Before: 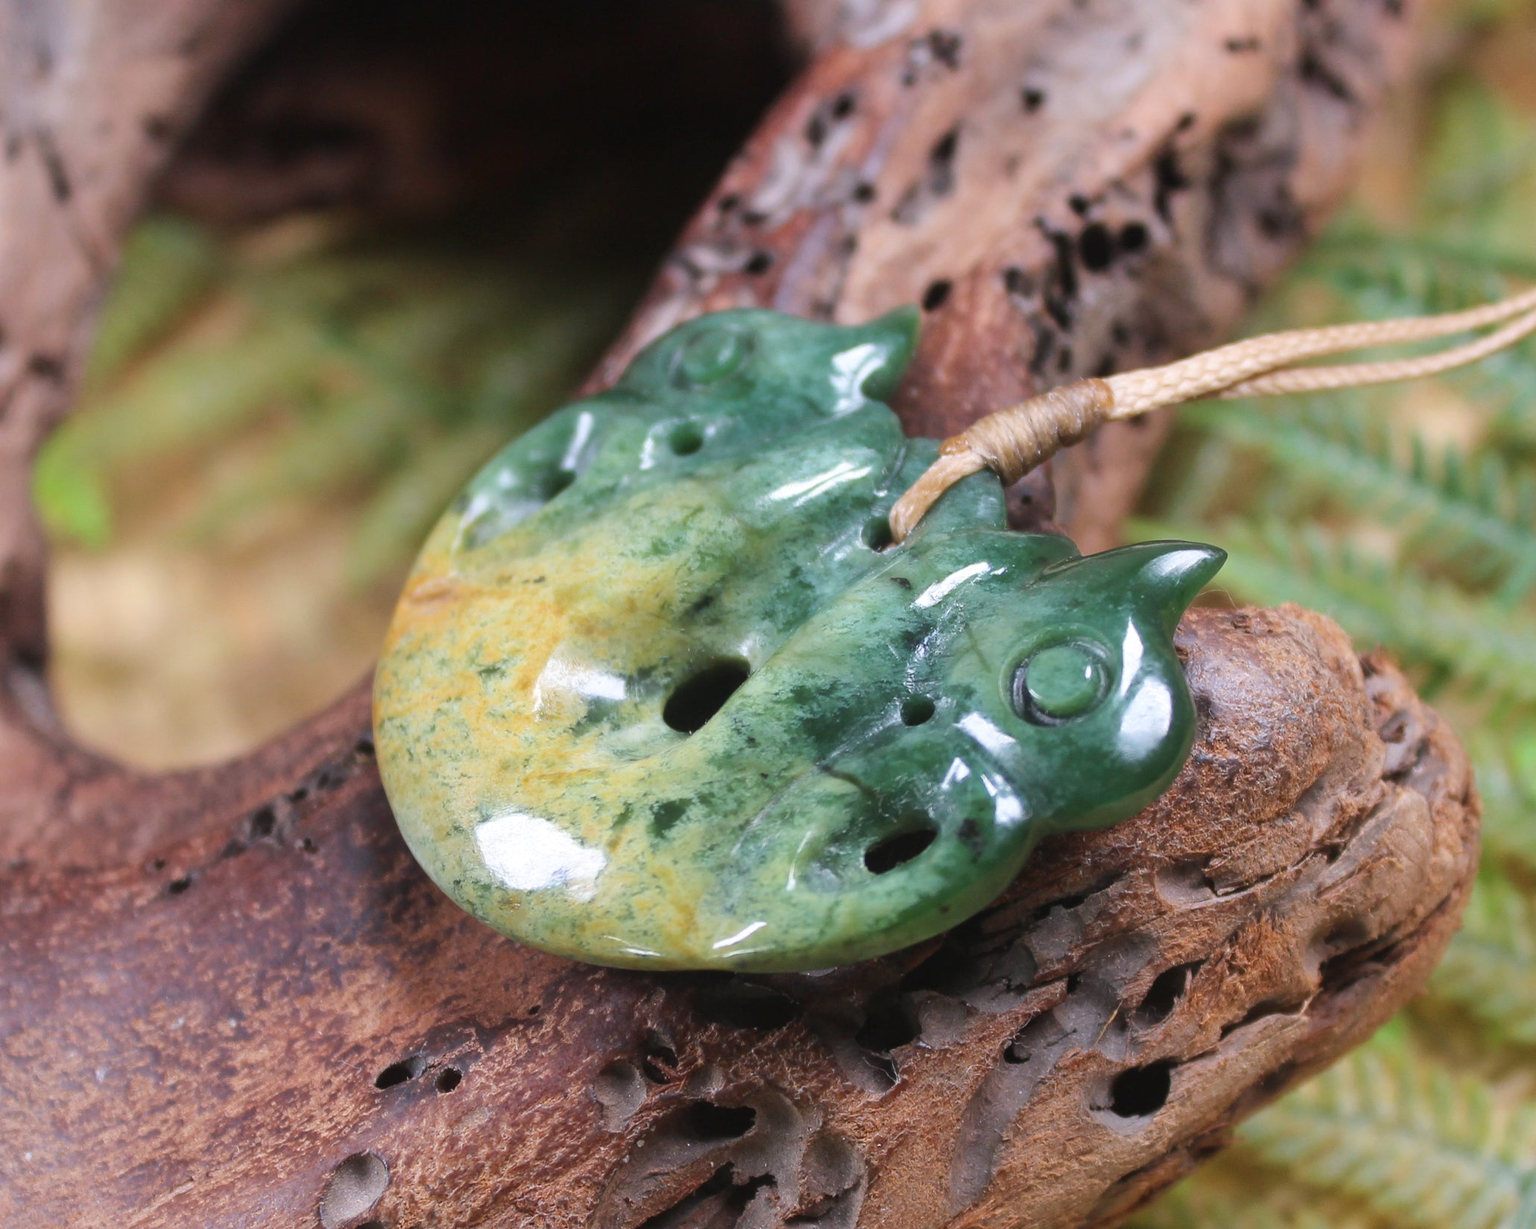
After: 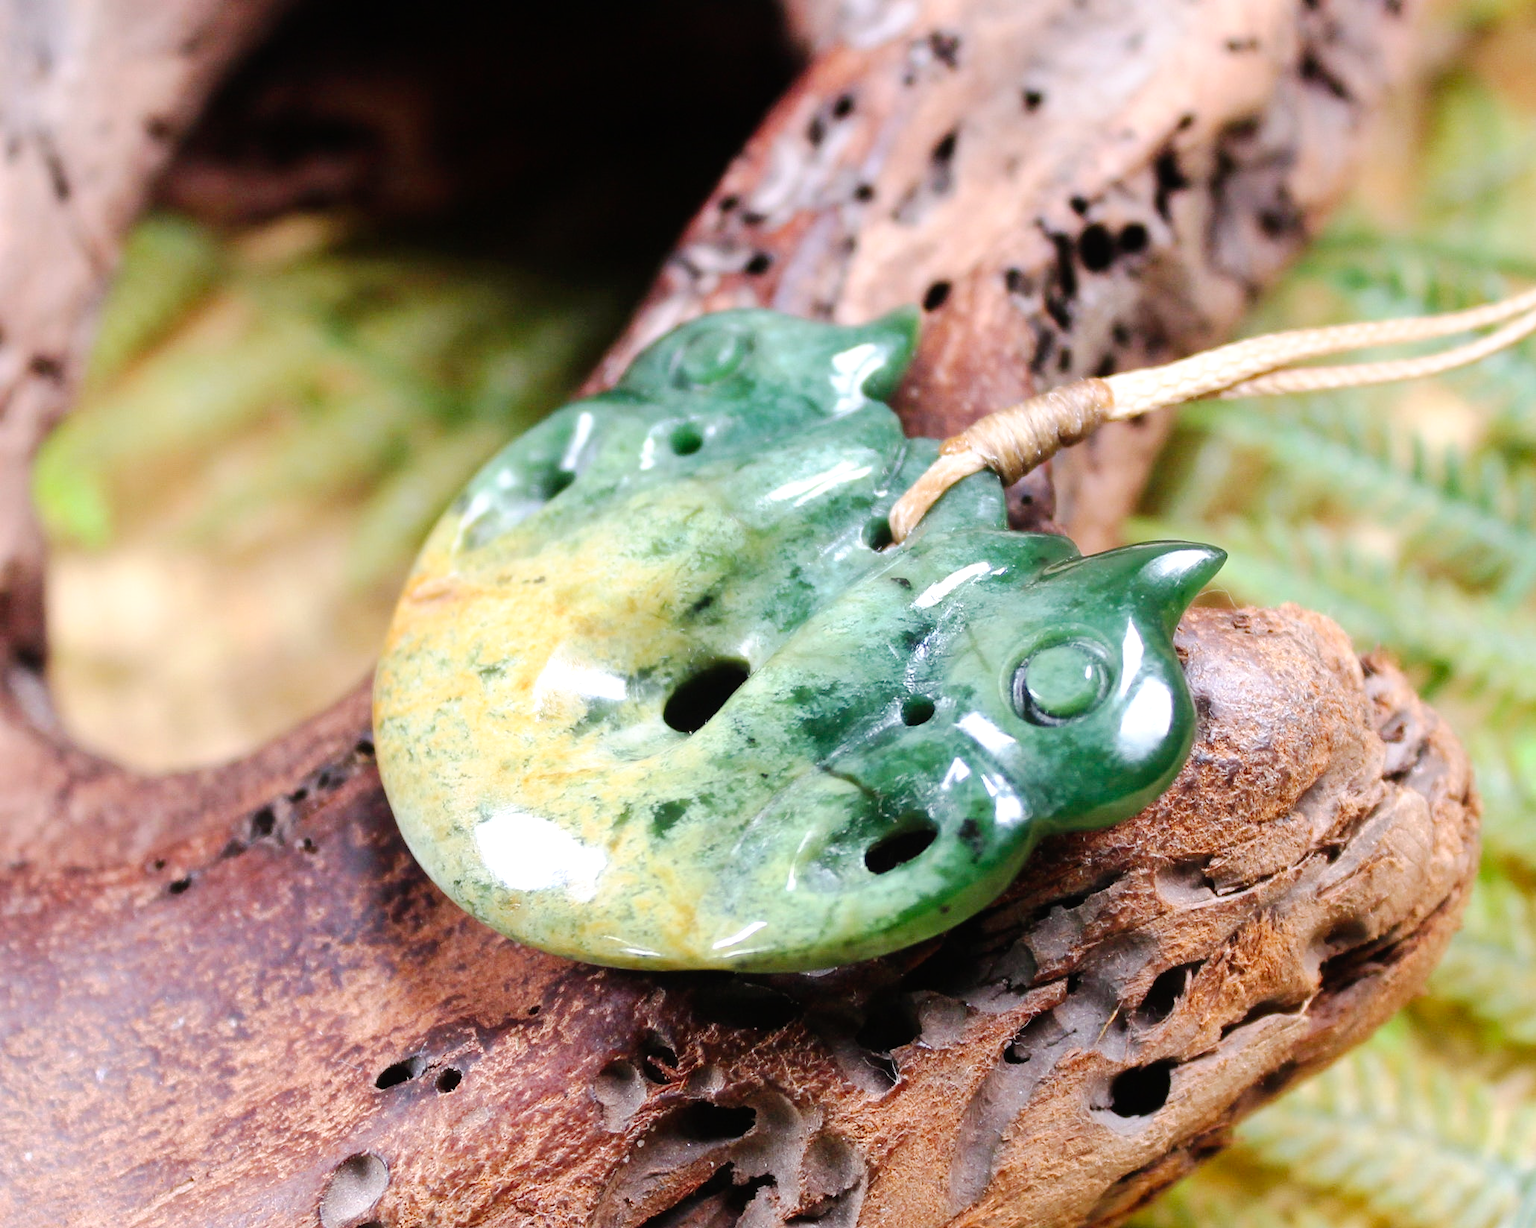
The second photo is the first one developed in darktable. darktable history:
exposure: black level correction 0, exposure 0.5 EV, compensate highlight preservation false
tone curve: curves: ch0 [(0, 0) (0.003, 0) (0.011, 0.001) (0.025, 0.003) (0.044, 0.005) (0.069, 0.012) (0.1, 0.023) (0.136, 0.039) (0.177, 0.088) (0.224, 0.15) (0.277, 0.24) (0.335, 0.337) (0.399, 0.437) (0.468, 0.535) (0.543, 0.629) (0.623, 0.71) (0.709, 0.782) (0.801, 0.856) (0.898, 0.94) (1, 1)], preserve colors none
